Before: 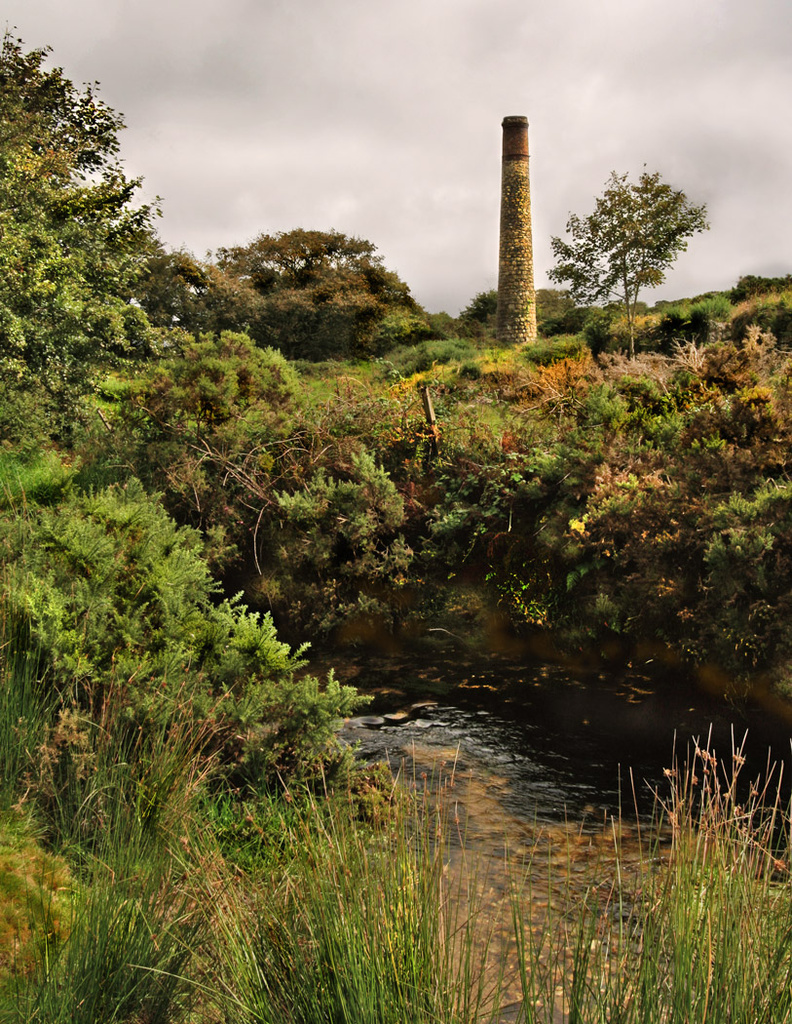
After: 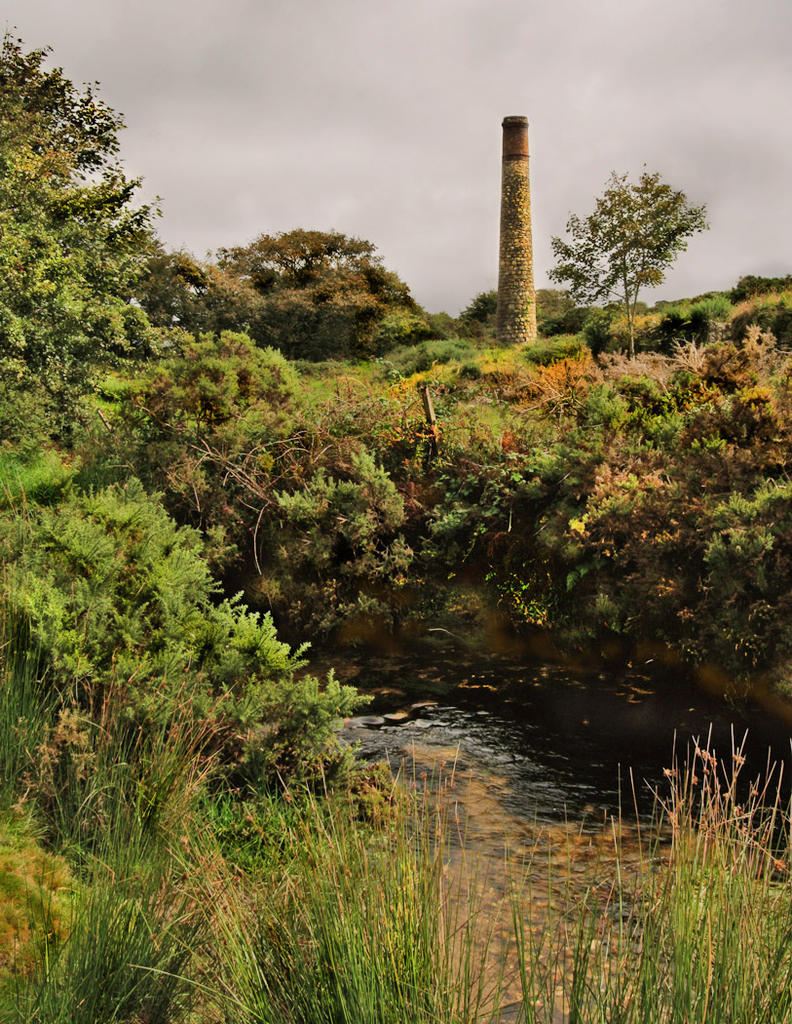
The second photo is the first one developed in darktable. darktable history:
exposure: black level correction 0, exposure -0.744 EV, compensate exposure bias true, compensate highlight preservation false
tone equalizer: -8 EV 0.962 EV, -7 EV 1.03 EV, -6 EV 0.98 EV, -5 EV 1.01 EV, -4 EV 1.02 EV, -3 EV 0.764 EV, -2 EV 0.478 EV, -1 EV 0.267 EV, edges refinement/feathering 500, mask exposure compensation -1.57 EV, preserve details no
